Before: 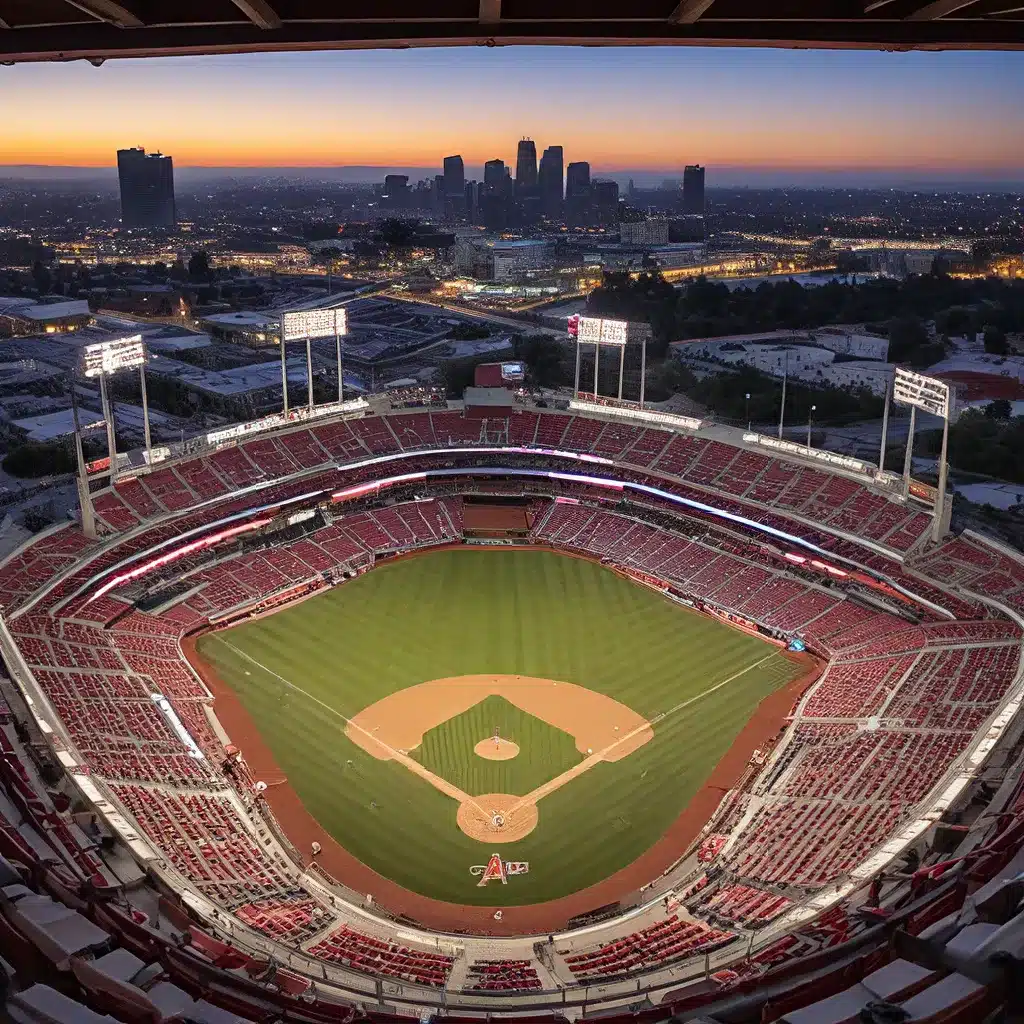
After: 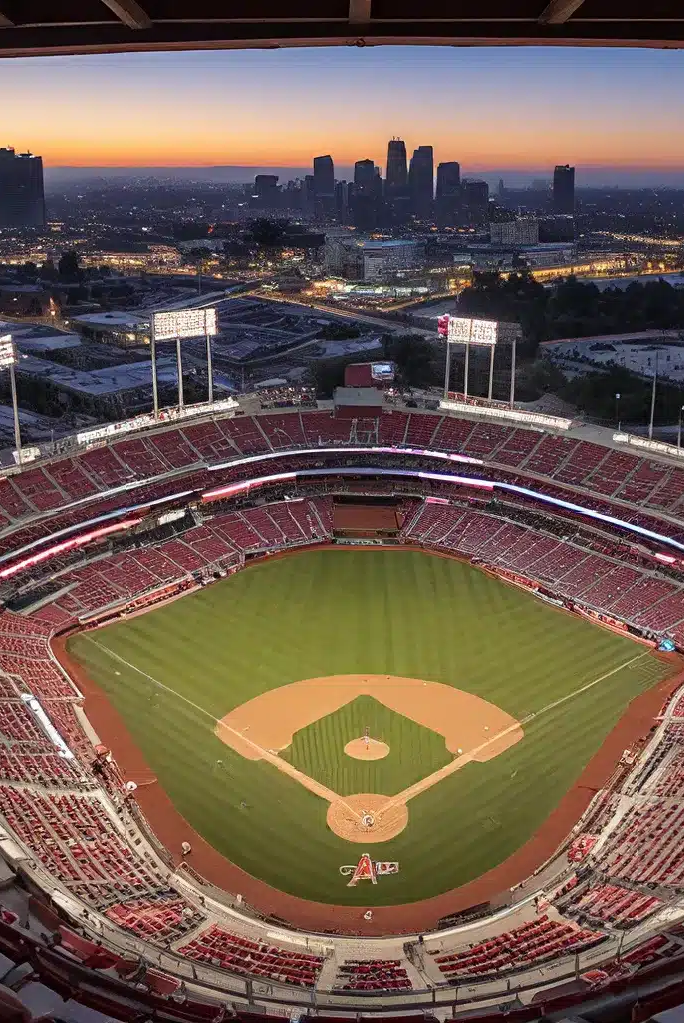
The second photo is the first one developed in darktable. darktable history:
crop and rotate: left 12.72%, right 20.44%
